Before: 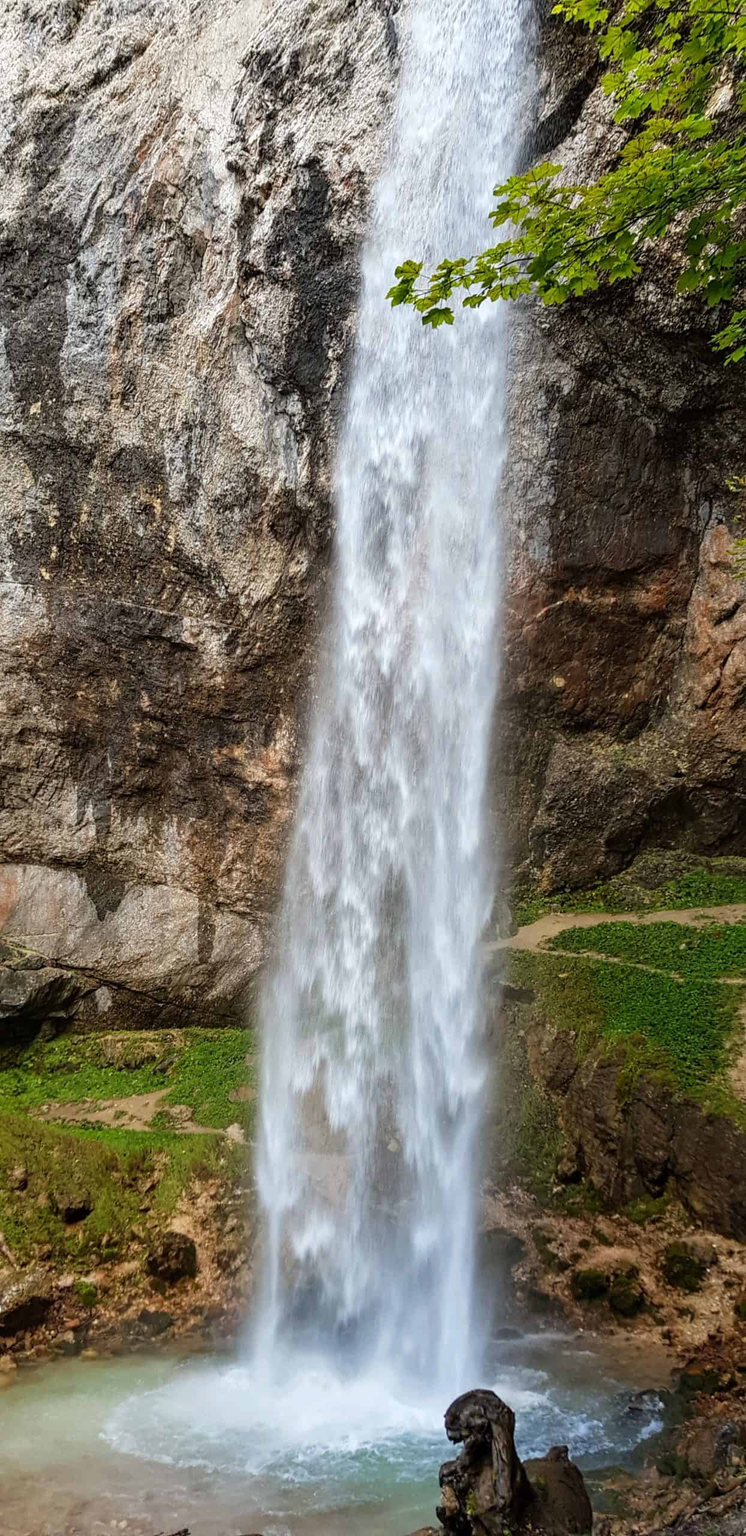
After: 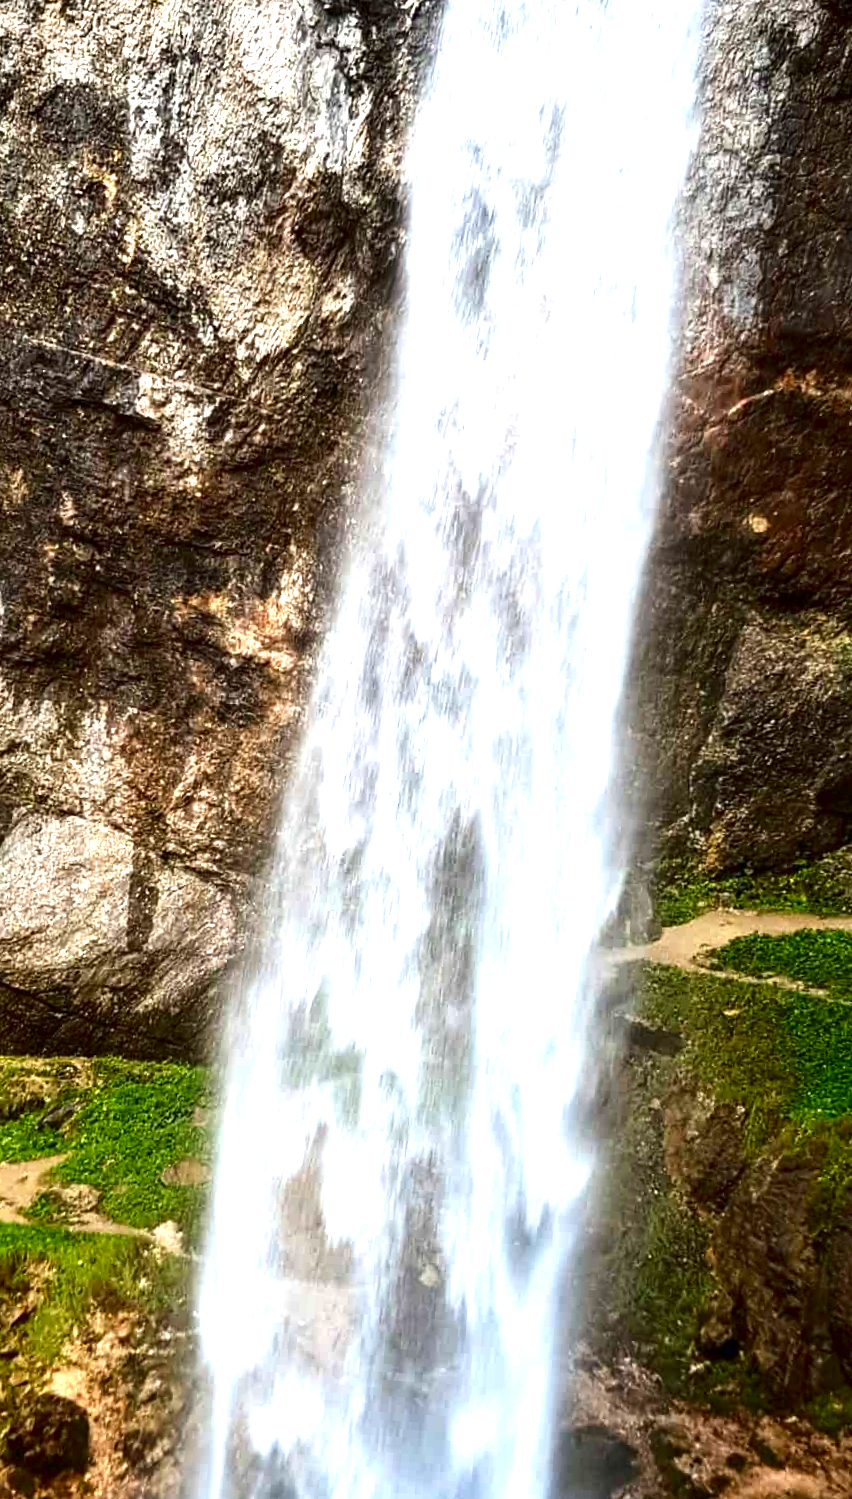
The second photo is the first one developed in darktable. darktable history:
crop and rotate: angle -3.94°, left 9.837%, top 21.288%, right 12.105%, bottom 11.97%
contrast brightness saturation: contrast 0.103, brightness -0.255, saturation 0.141
exposure: exposure 1.141 EV, compensate highlight preservation false
